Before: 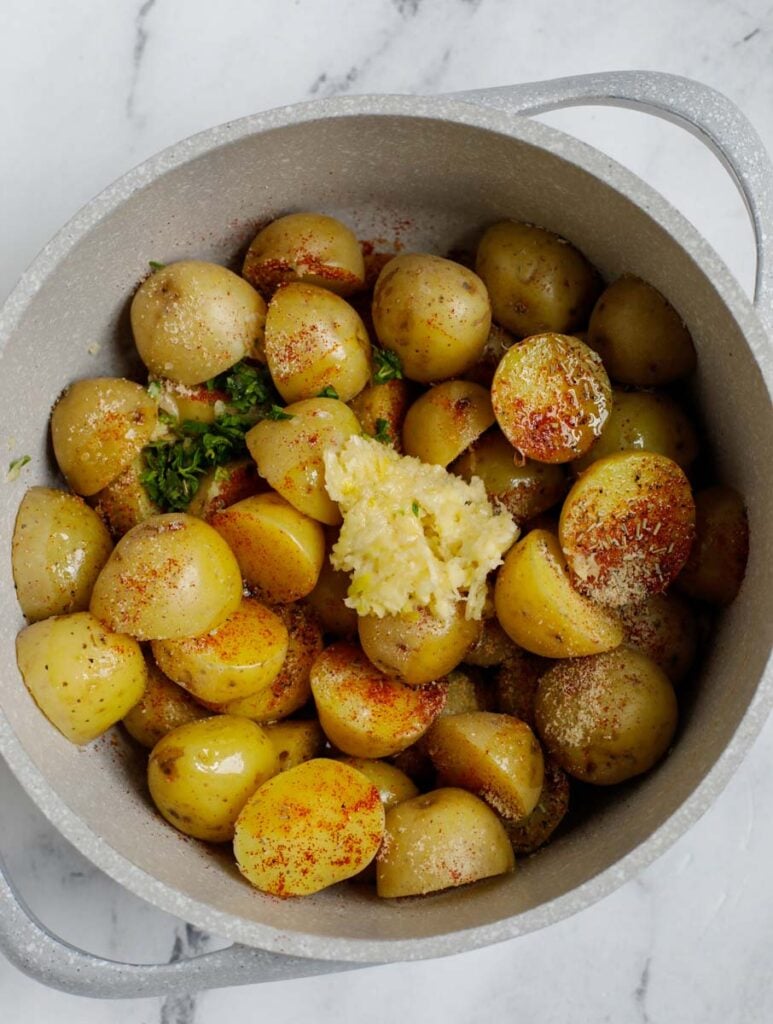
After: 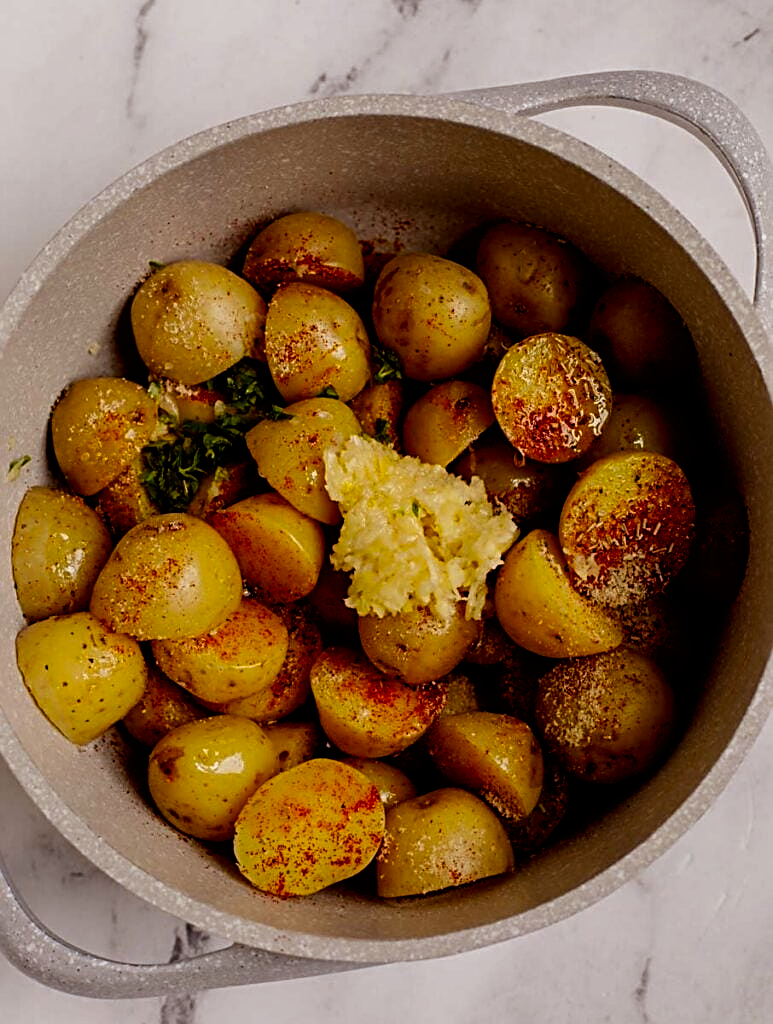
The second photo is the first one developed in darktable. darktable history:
exposure: exposure -0.492 EV, compensate highlight preservation false
rgb levels: mode RGB, independent channels, levels [[0, 0.5, 1], [0, 0.521, 1], [0, 0.536, 1]]
sharpen: radius 2.584, amount 0.688
tone curve: curves: ch0 [(0, 0) (0.003, 0) (0.011, 0.001) (0.025, 0.003) (0.044, 0.004) (0.069, 0.007) (0.1, 0.01) (0.136, 0.033) (0.177, 0.082) (0.224, 0.141) (0.277, 0.208) (0.335, 0.282) (0.399, 0.363) (0.468, 0.451) (0.543, 0.545) (0.623, 0.647) (0.709, 0.756) (0.801, 0.87) (0.898, 0.972) (1, 1)], preserve colors none
